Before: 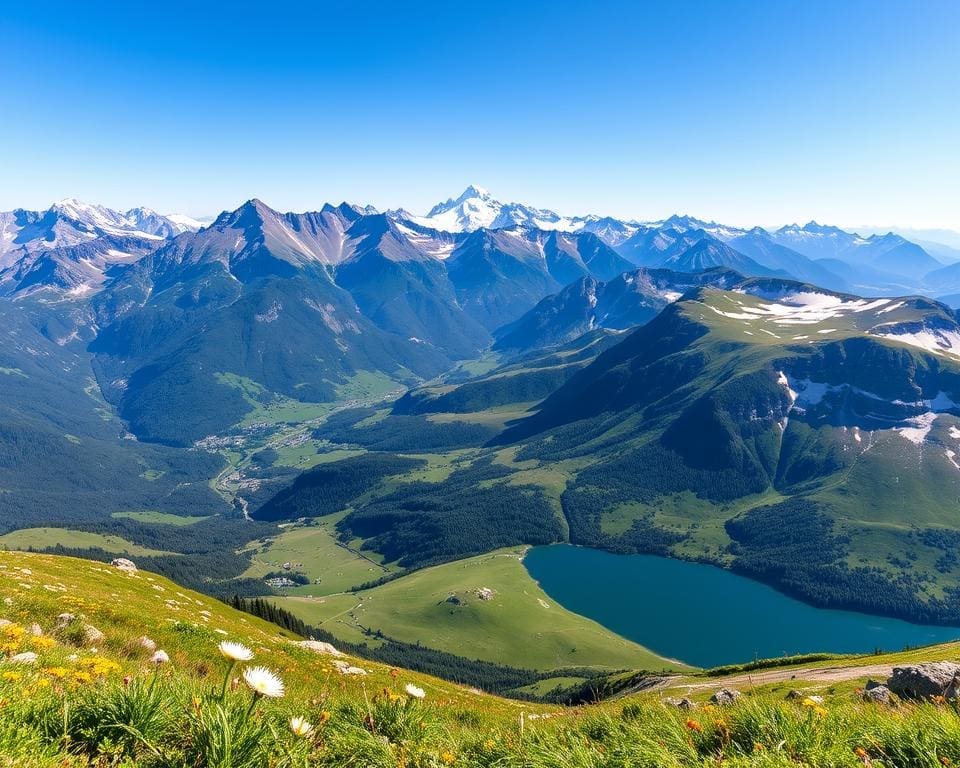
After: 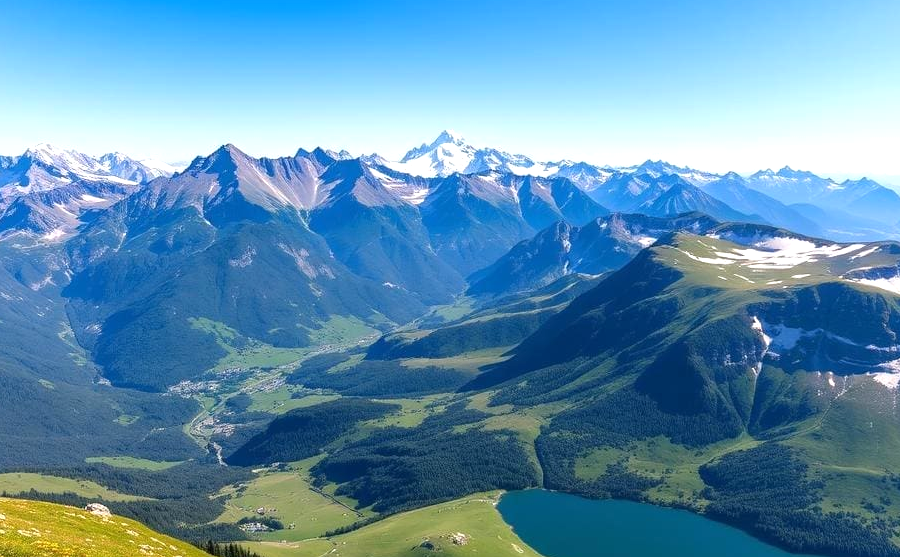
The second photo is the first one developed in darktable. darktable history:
crop: left 2.737%, top 7.287%, right 3.421%, bottom 20.179%
exposure: exposure 0.3 EV, compensate highlight preservation false
